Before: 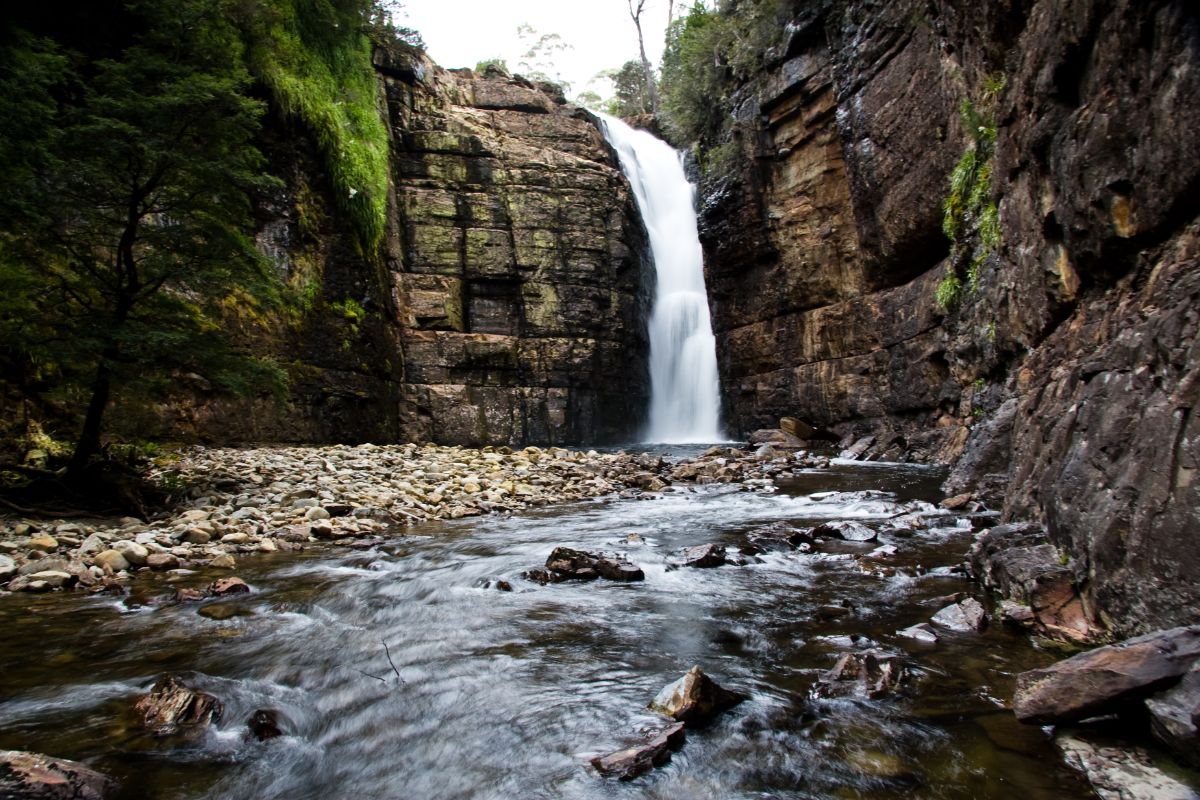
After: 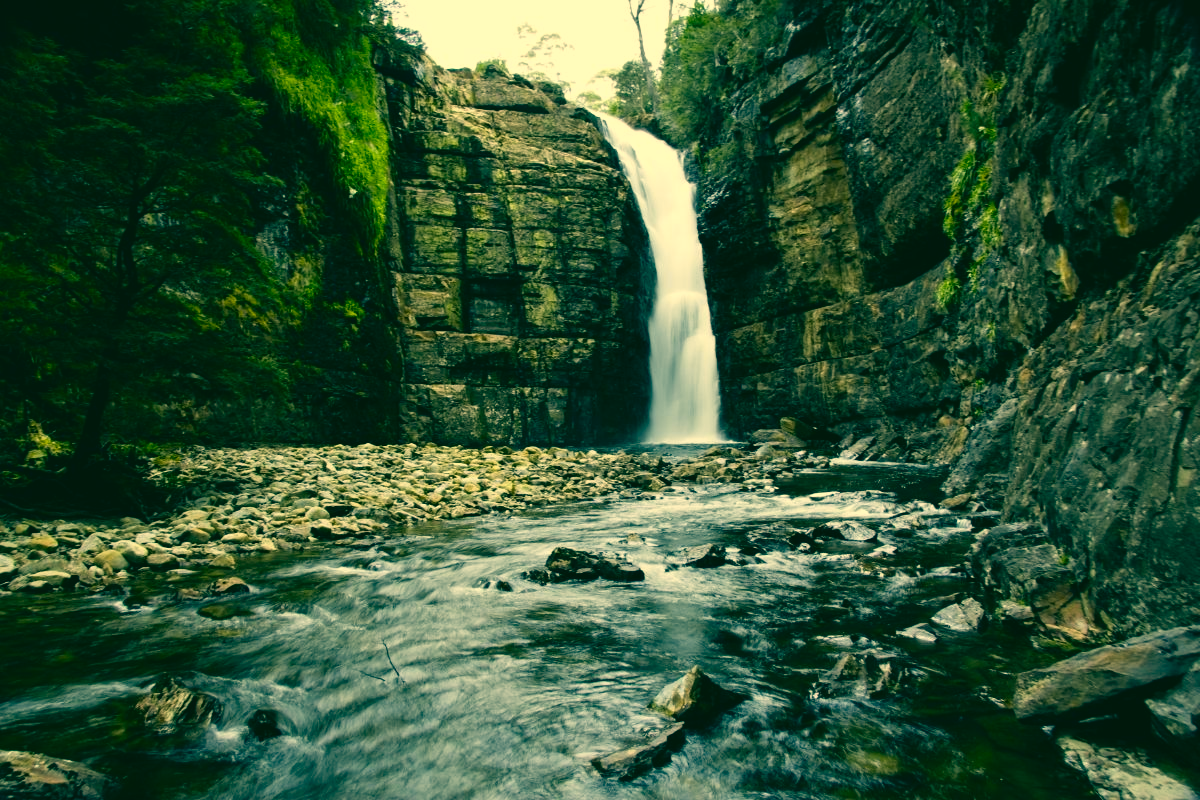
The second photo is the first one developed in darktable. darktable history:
color correction: highlights a* 2.23, highlights b* 34.45, shadows a* -36.76, shadows b* -5.54
